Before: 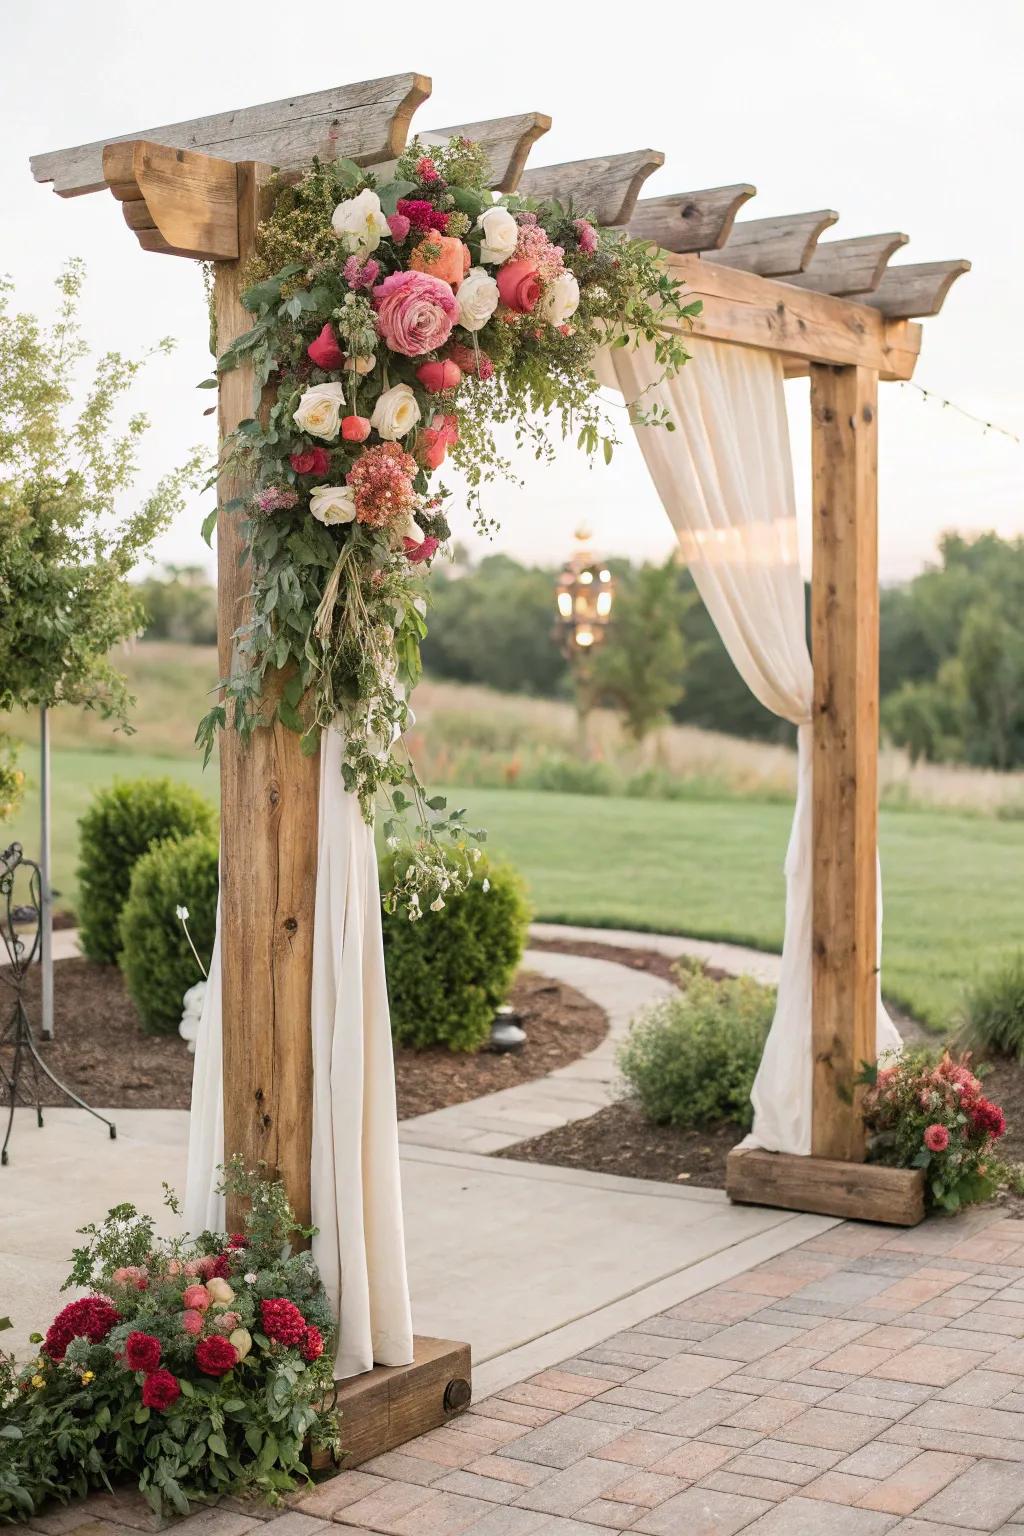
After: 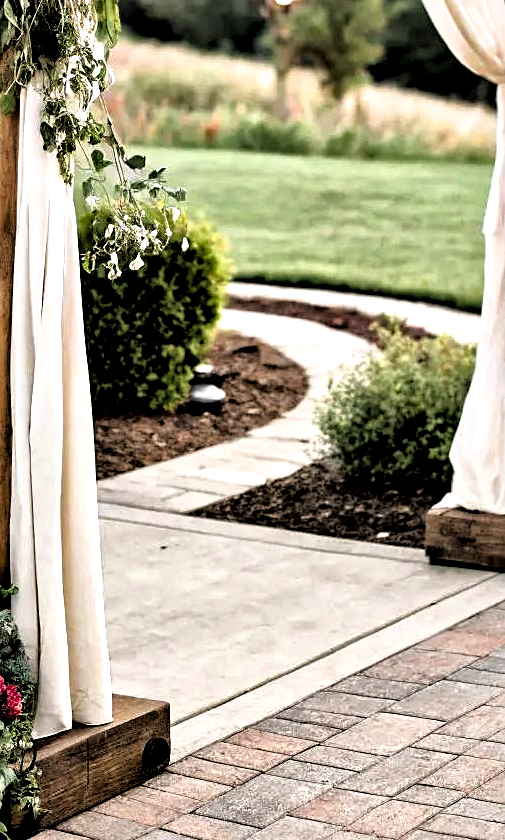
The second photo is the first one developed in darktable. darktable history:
filmic rgb: black relative exposure -3.51 EV, white relative exposure 2.29 EV, hardness 3.4
contrast equalizer: octaves 7, y [[0.6 ×6], [0.55 ×6], [0 ×6], [0 ×6], [0 ×6]]
local contrast: mode bilateral grid, contrast 21, coarseness 49, detail 179%, midtone range 0.2
sharpen: amount 0.215
haze removal: compatibility mode true, adaptive false
shadows and highlights: shadows 24.91, highlights -25.84
crop: left 29.433%, top 41.781%, right 21.214%, bottom 3.479%
